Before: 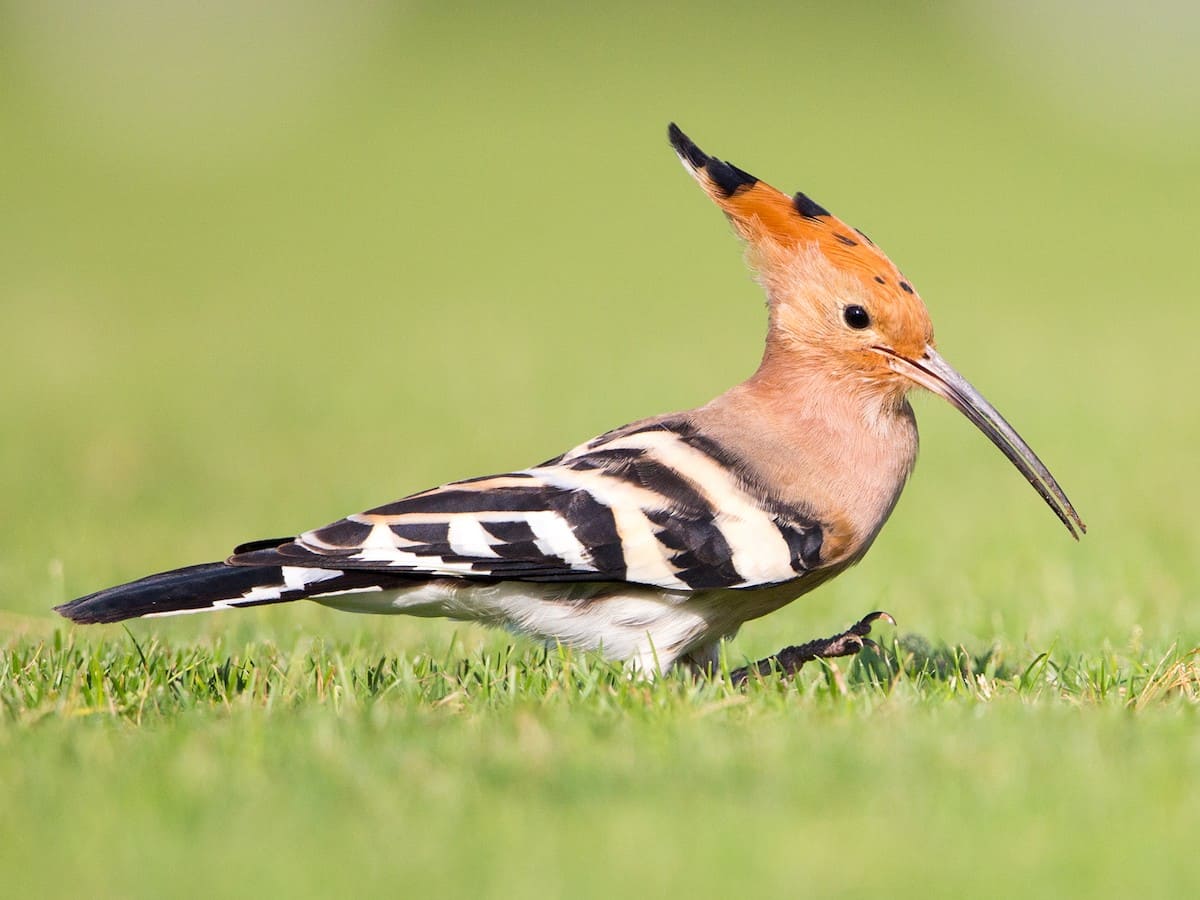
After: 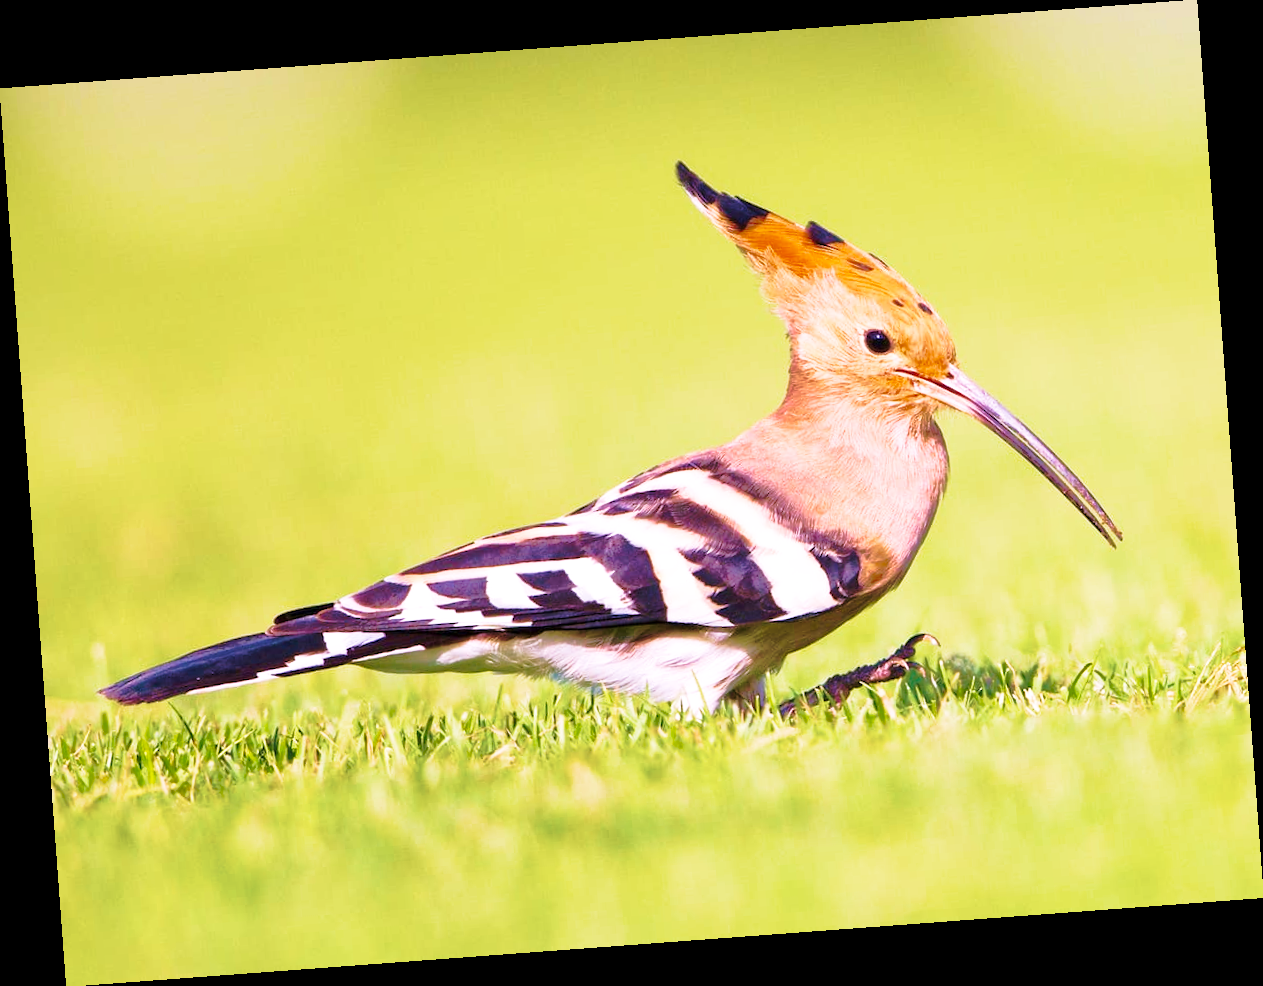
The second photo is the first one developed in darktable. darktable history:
base curve: curves: ch0 [(0, 0) (0.032, 0.037) (0.105, 0.228) (0.435, 0.76) (0.856, 0.983) (1, 1)], preserve colors none
rotate and perspective: rotation -4.25°, automatic cropping off
white balance: red 1.066, blue 1.119
velvia: strength 75%
shadows and highlights: on, module defaults
